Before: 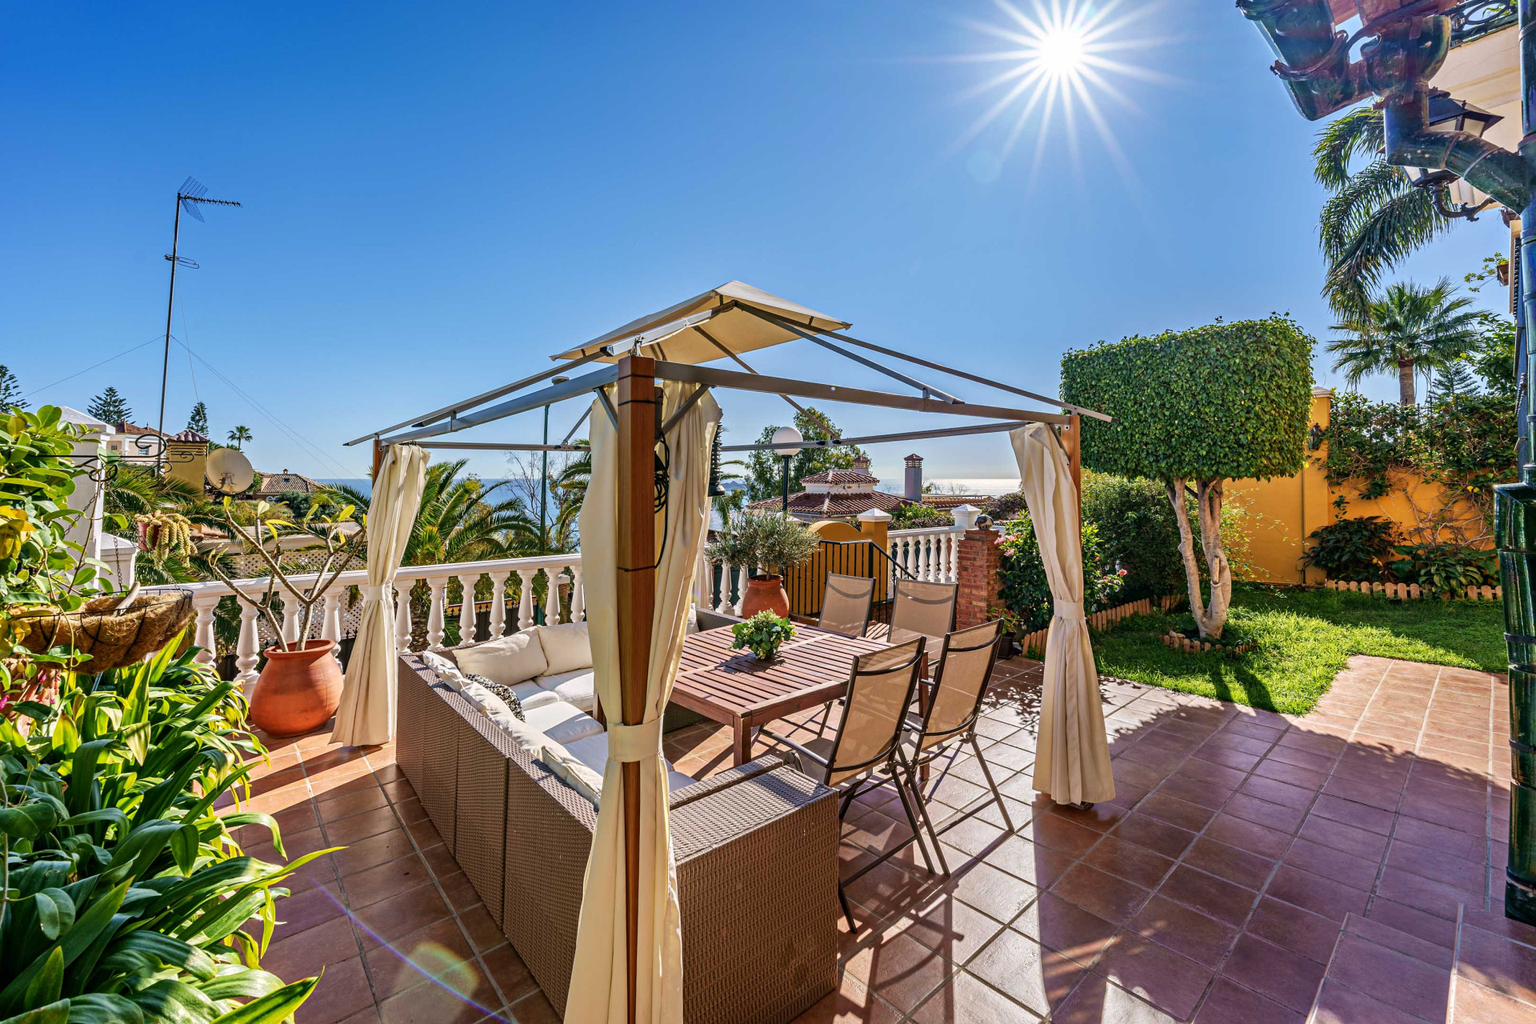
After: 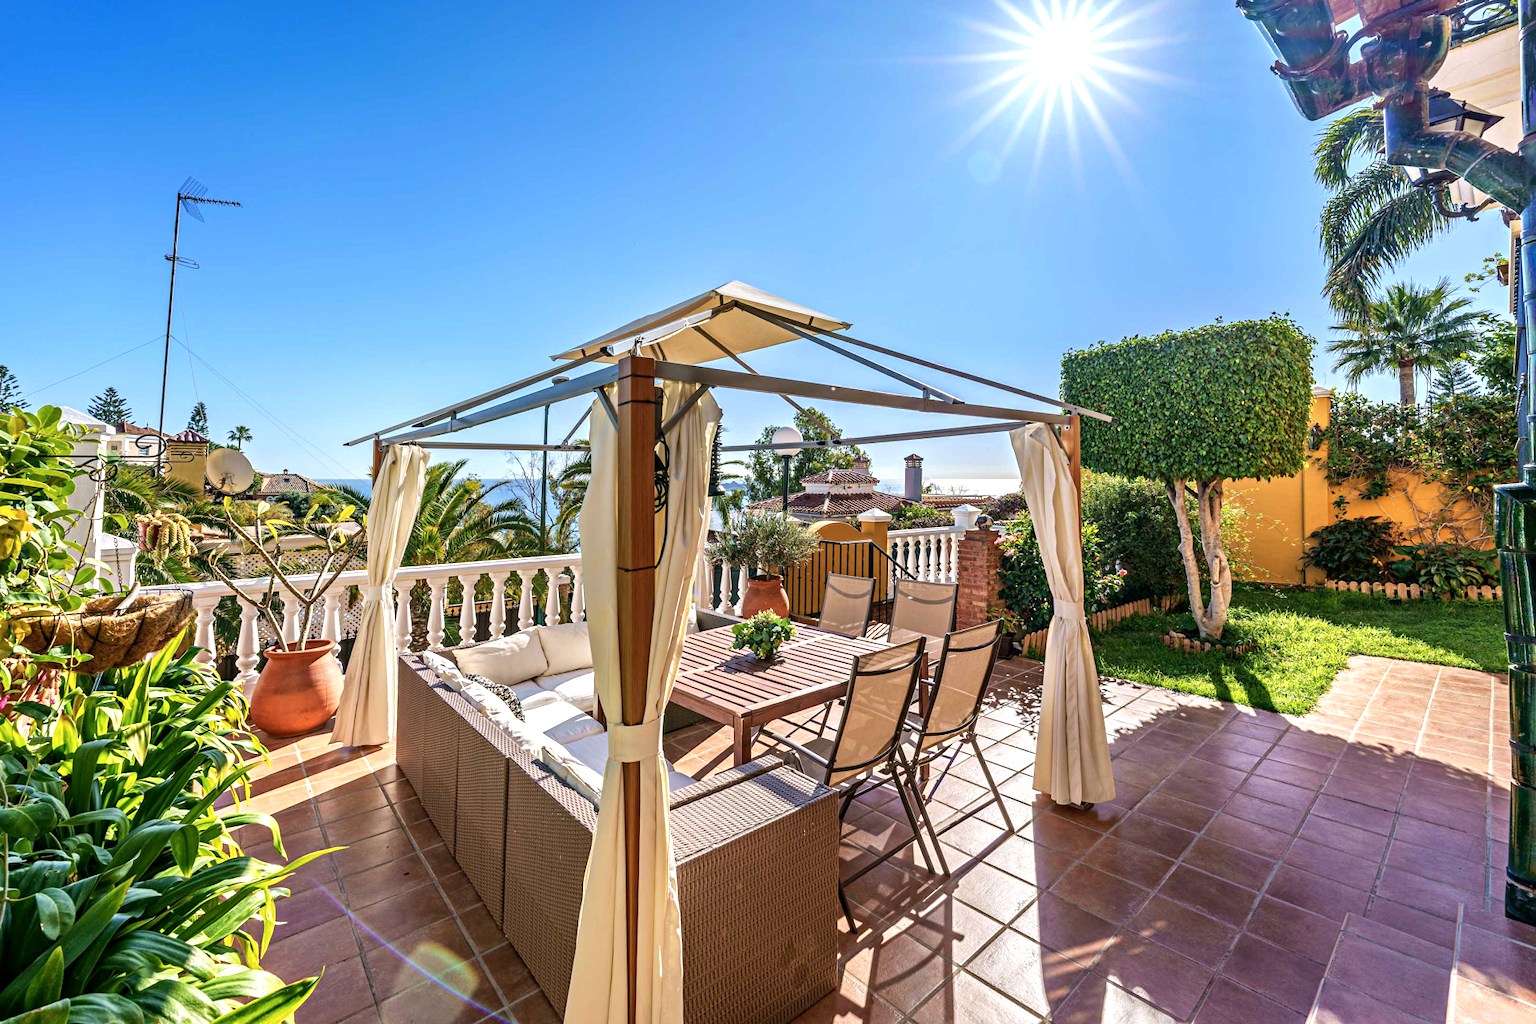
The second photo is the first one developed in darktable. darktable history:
exposure: black level correction 0.001, exposure 0.499 EV, compensate highlight preservation false
tone equalizer: edges refinement/feathering 500, mask exposure compensation -1.57 EV, preserve details guided filter
color zones: curves: ch1 [(0, 0.469) (0.01, 0.469) (0.12, 0.446) (0.248, 0.469) (0.5, 0.5) (0.748, 0.5) (0.99, 0.469) (1, 0.469)]
